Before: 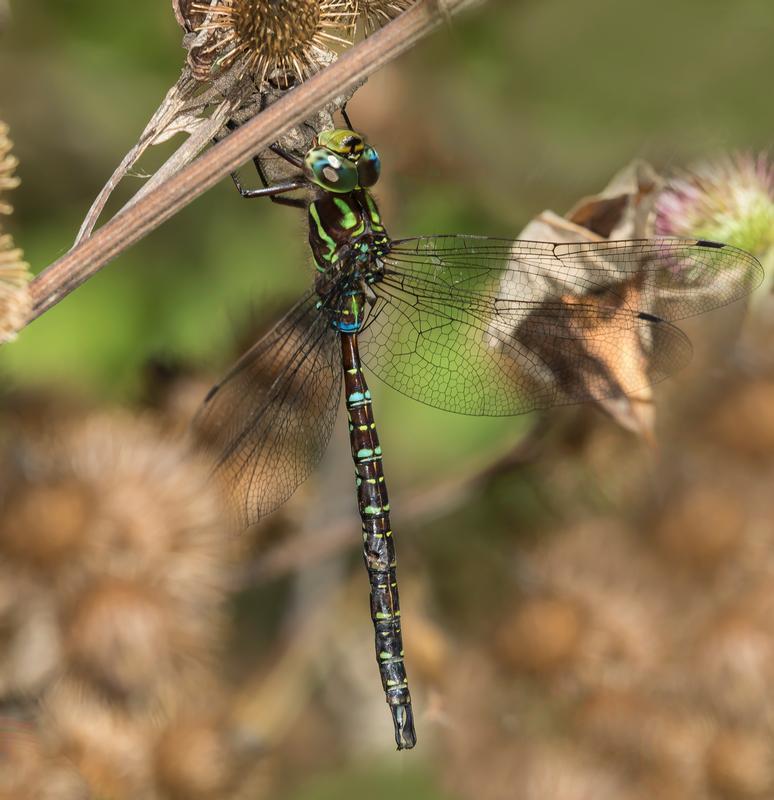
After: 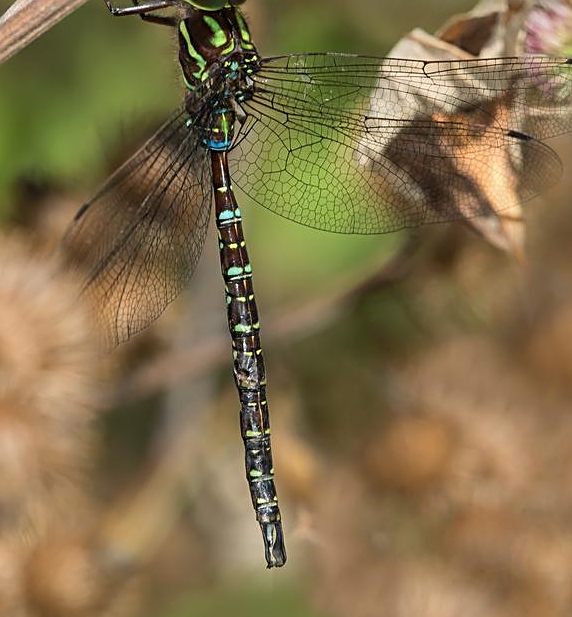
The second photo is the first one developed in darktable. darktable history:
sharpen: on, module defaults
crop: left 16.871%, top 22.857%, right 9.116%
